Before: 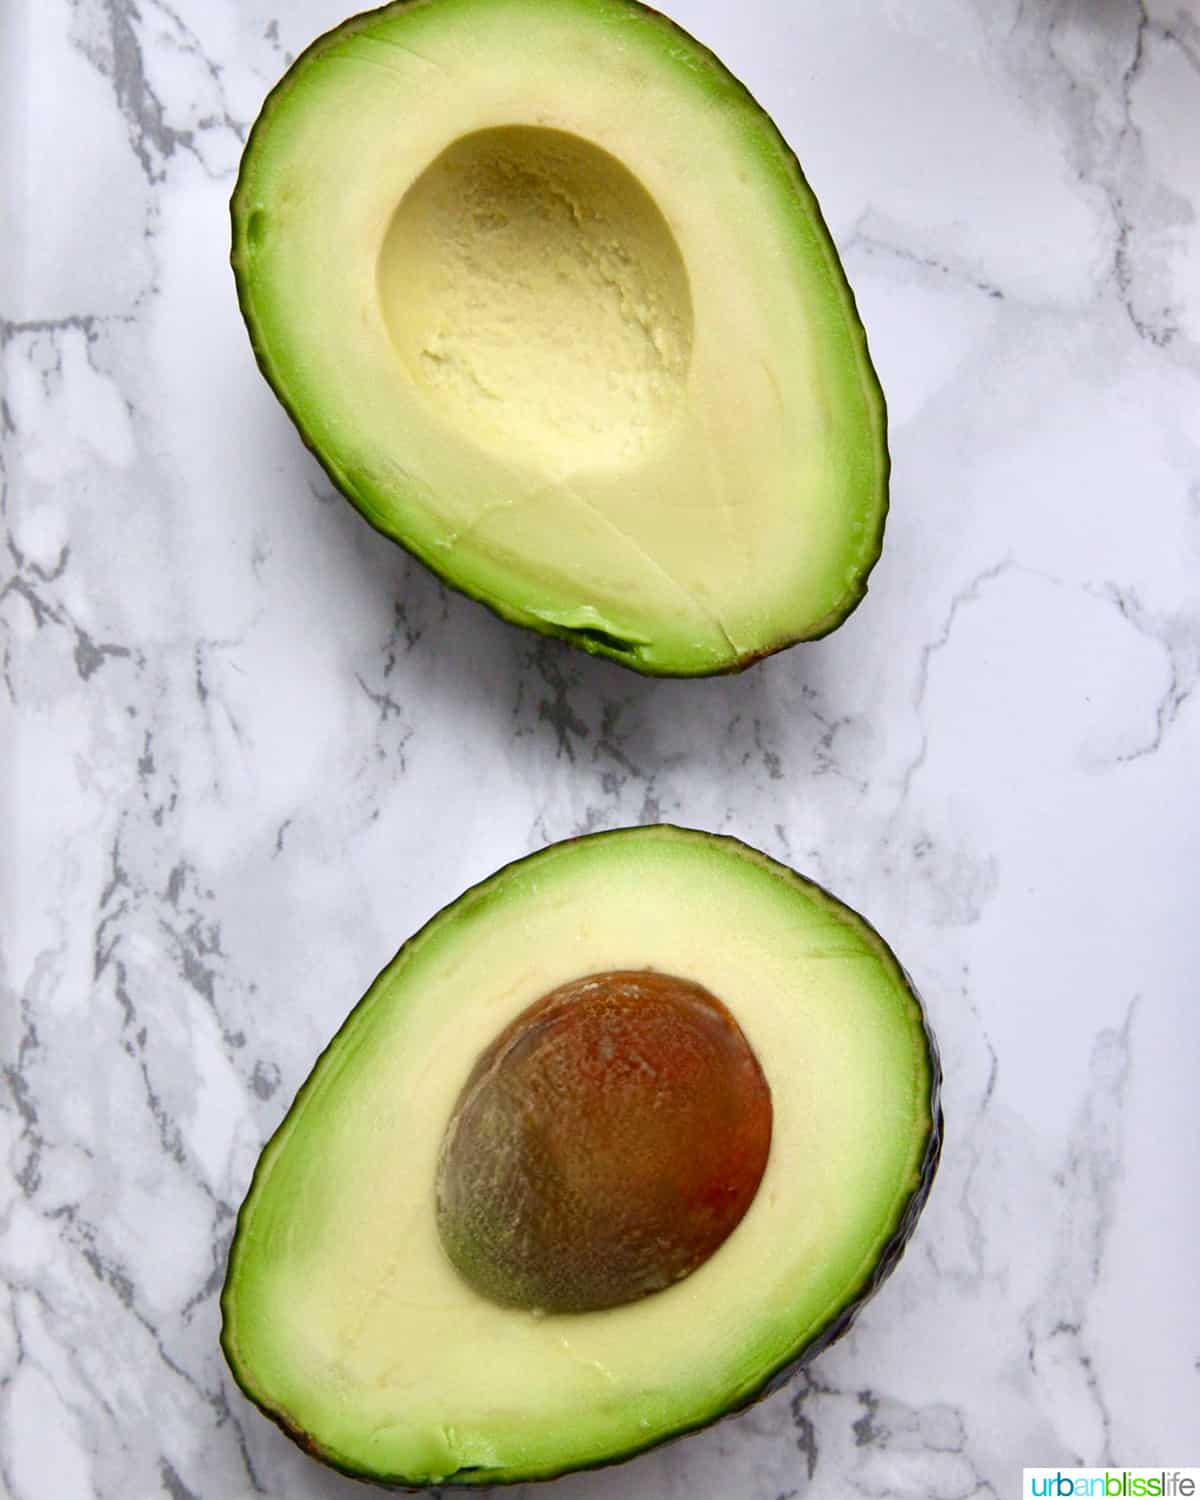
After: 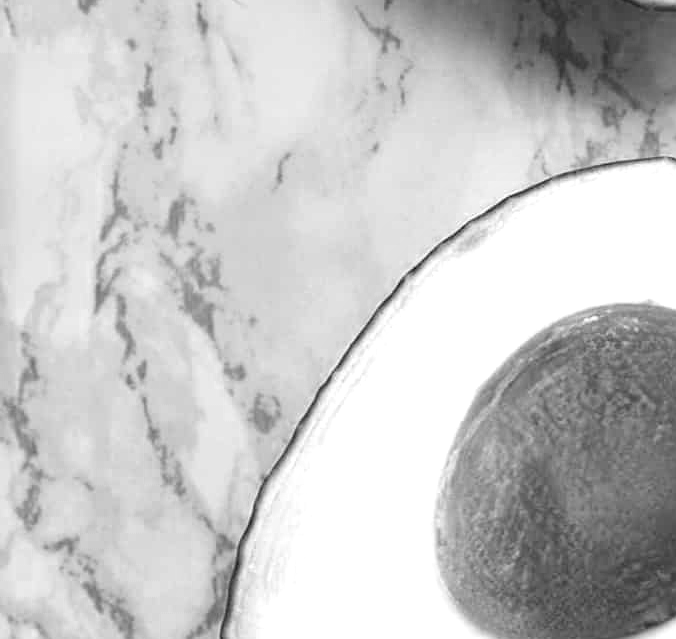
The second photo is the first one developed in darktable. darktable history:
color calibration: output R [1.422, -0.35, -0.252, 0], output G [-0.238, 1.259, -0.084, 0], output B [-0.081, -0.196, 1.58, 0], output brightness [0.49, 0.671, -0.57, 0], illuminant same as pipeline (D50), adaptation none (bypass), saturation algorithm version 1 (2020)
tone equalizer: on, module defaults
crop: top 44.483%, right 43.593%, bottom 12.892%
monochrome: on, module defaults
